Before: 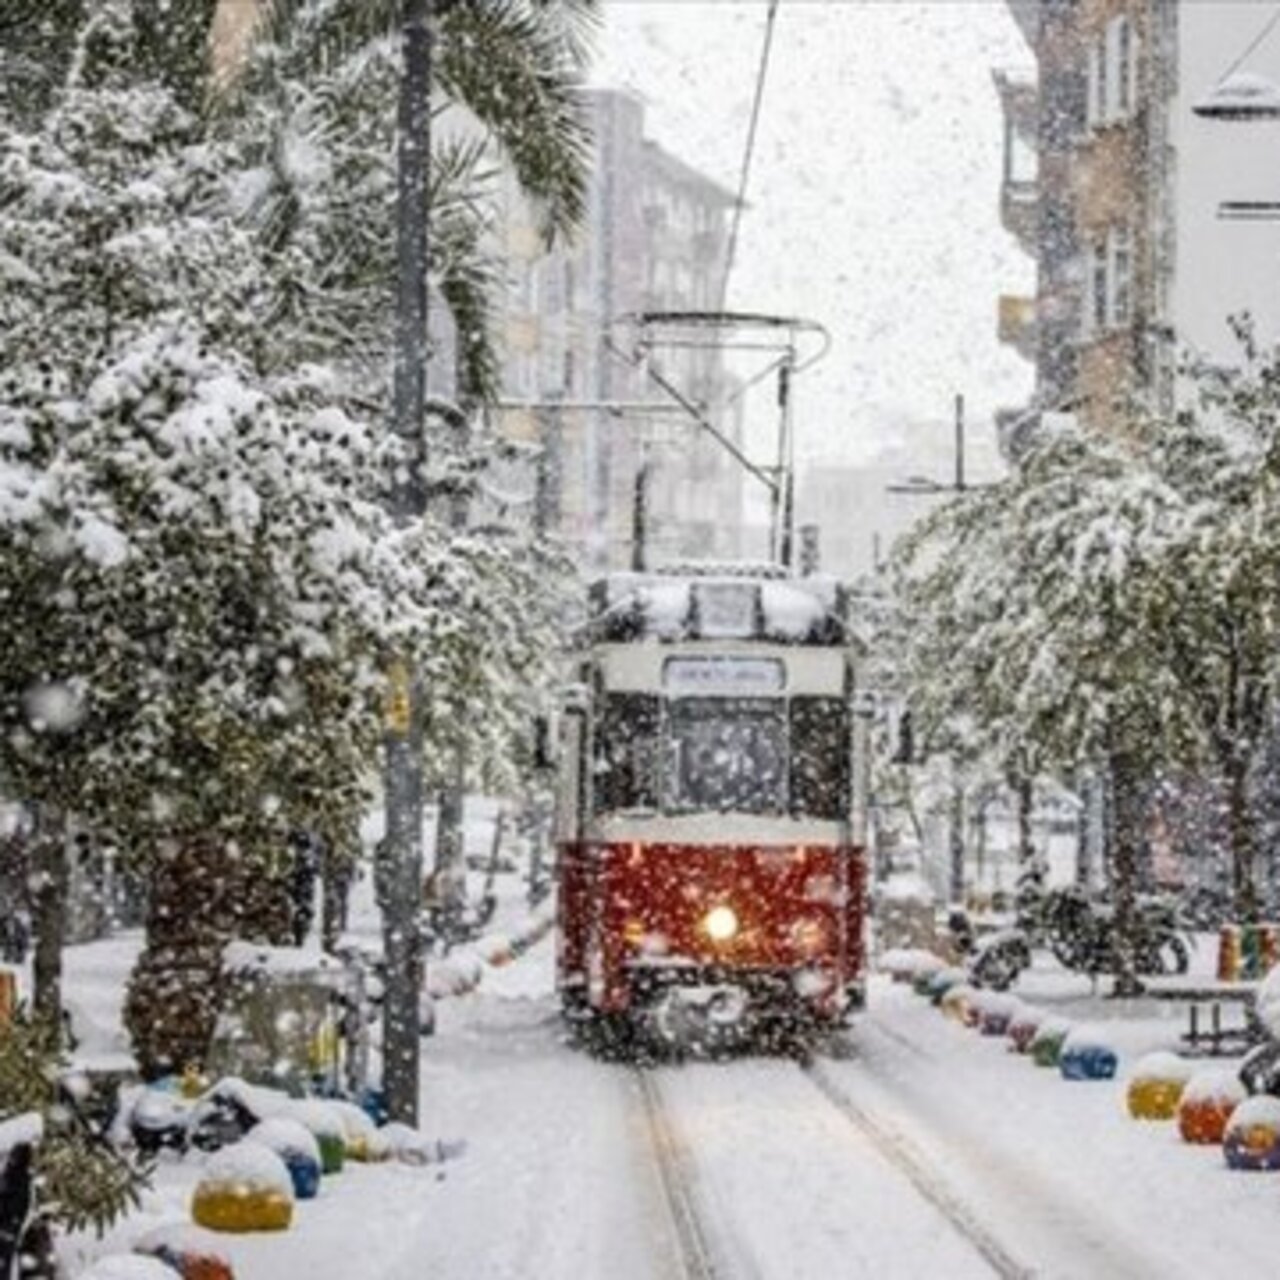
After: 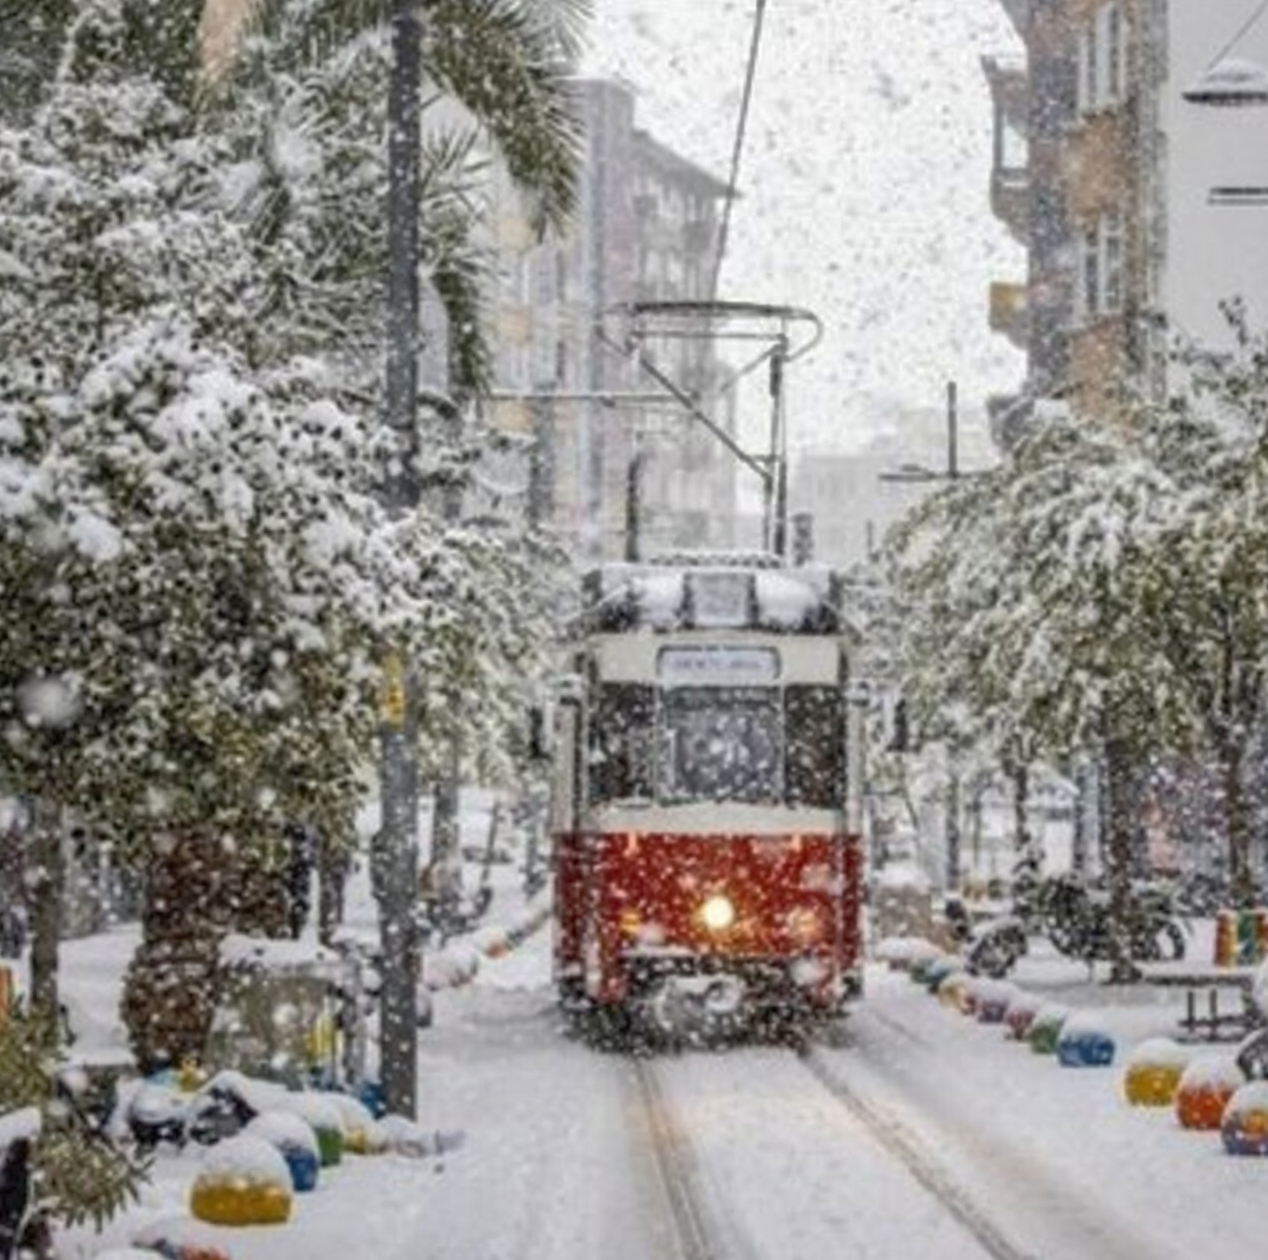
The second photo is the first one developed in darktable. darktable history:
shadows and highlights: on, module defaults
rotate and perspective: rotation -0.45°, automatic cropping original format, crop left 0.008, crop right 0.992, crop top 0.012, crop bottom 0.988
